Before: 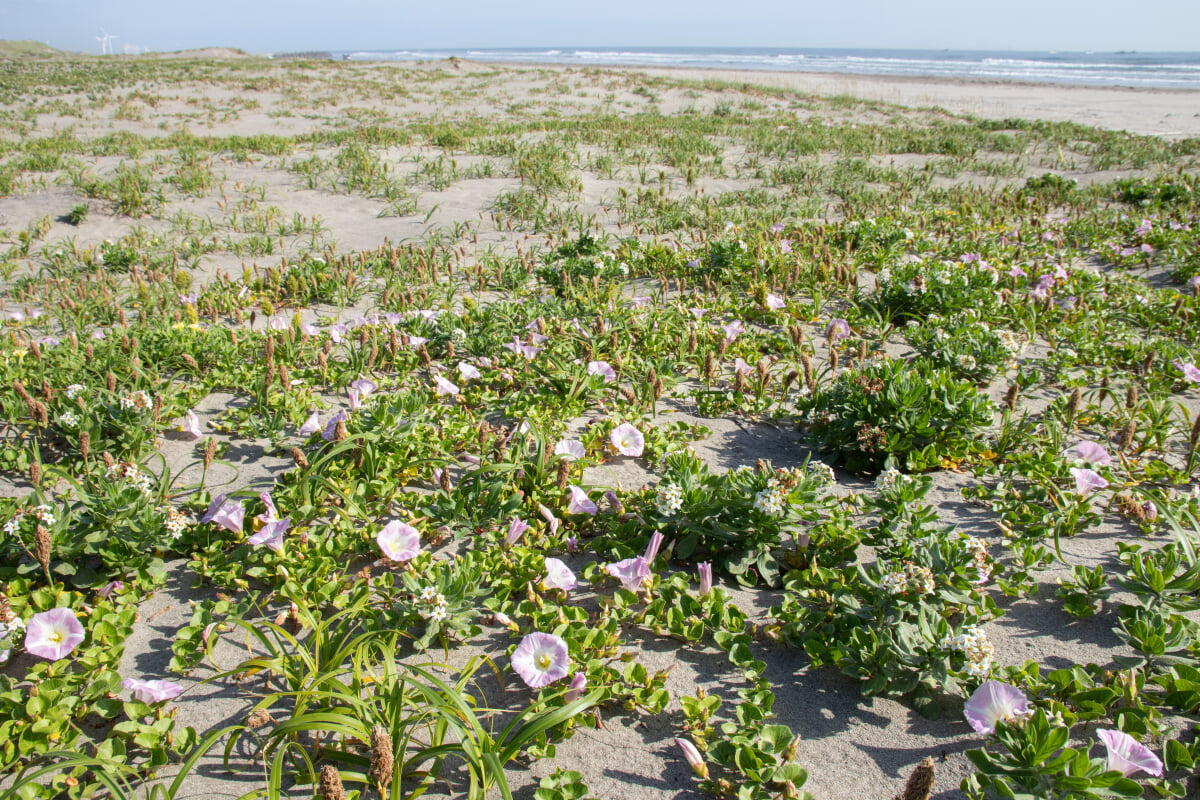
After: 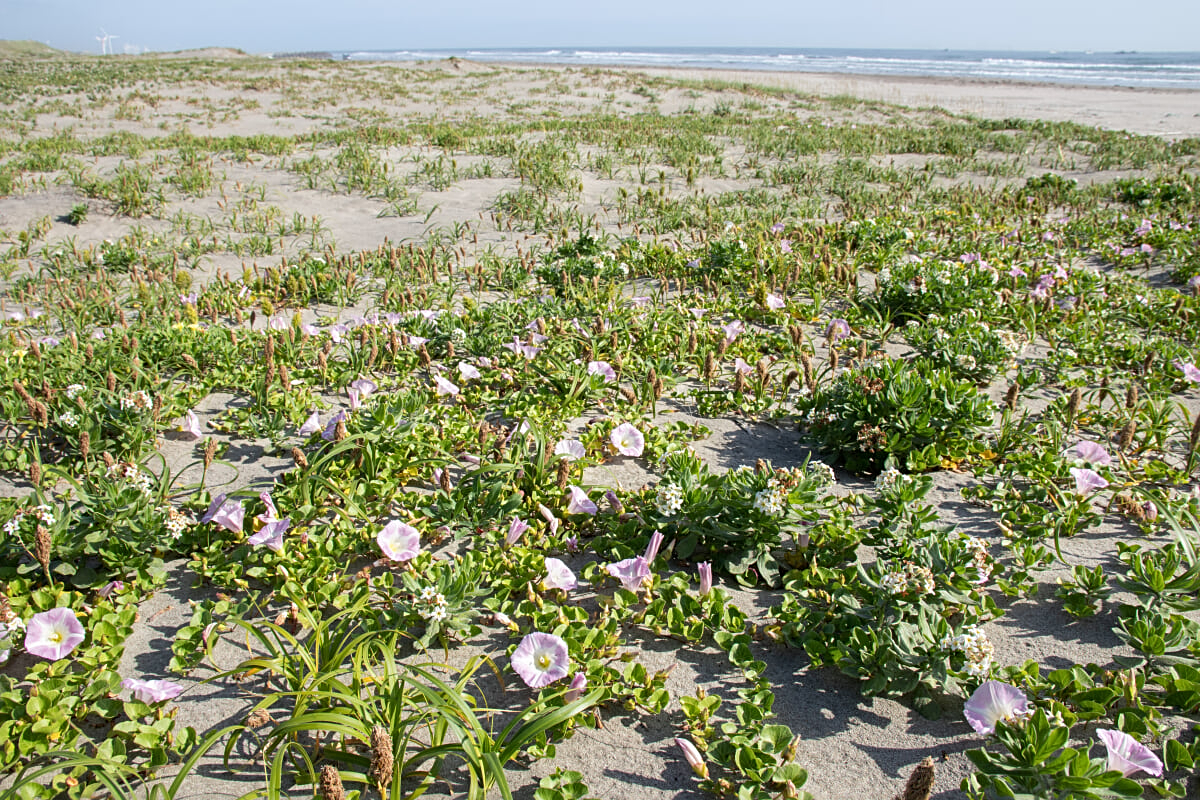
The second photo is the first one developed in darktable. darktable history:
sharpen: radius 2.14, amount 0.387, threshold 0.154
